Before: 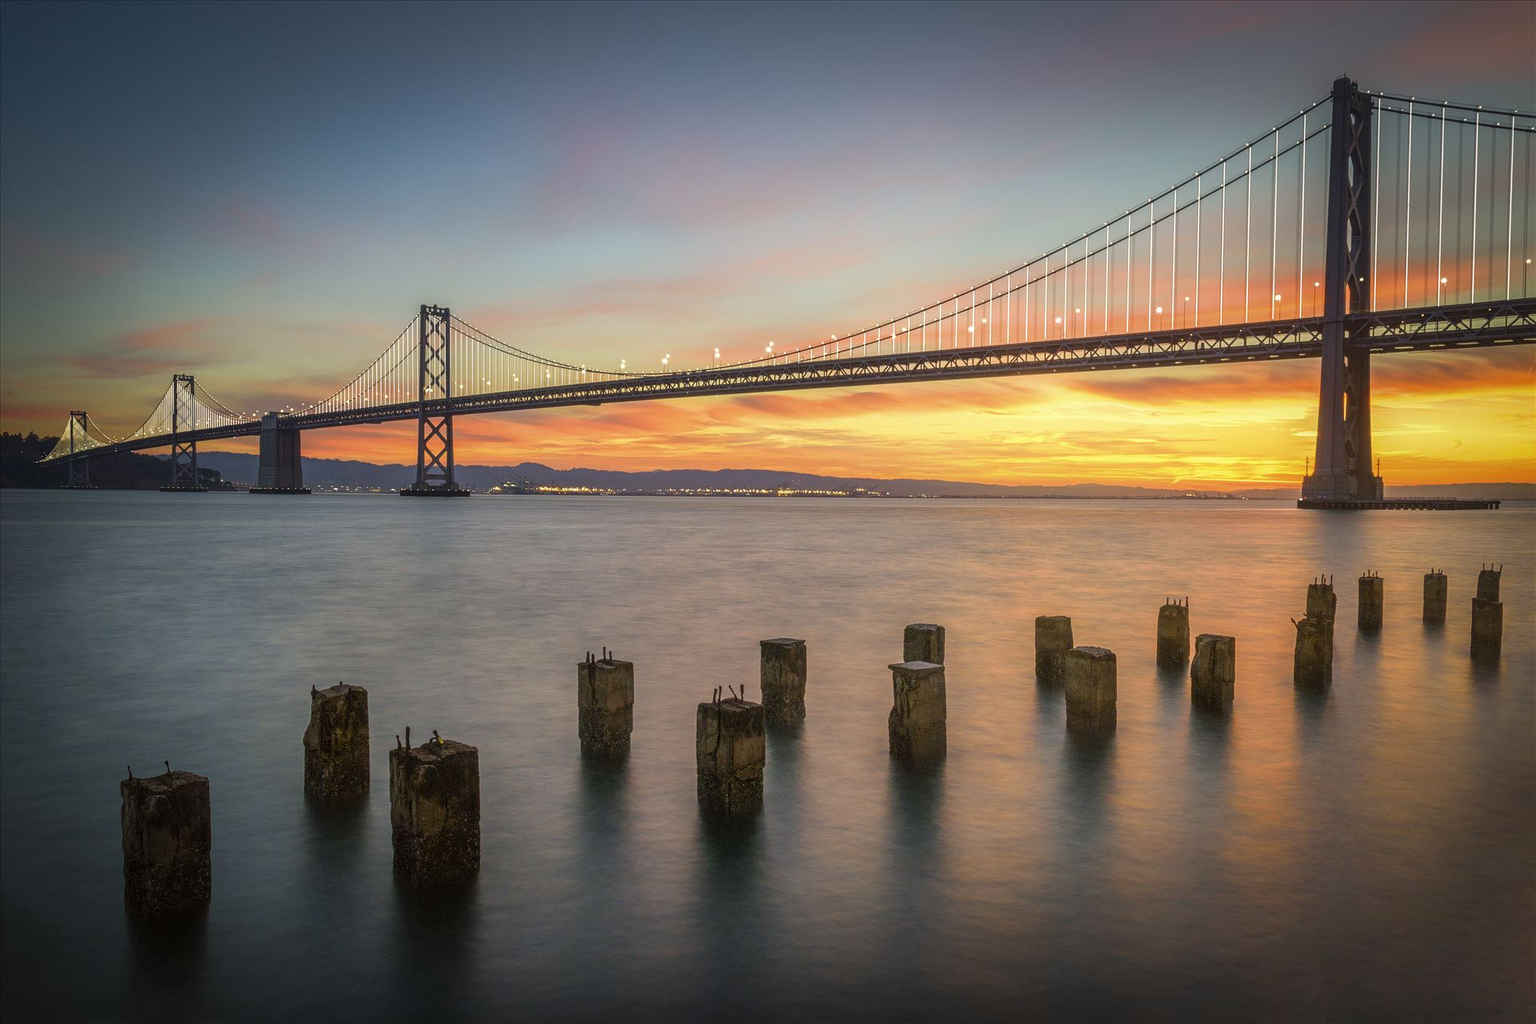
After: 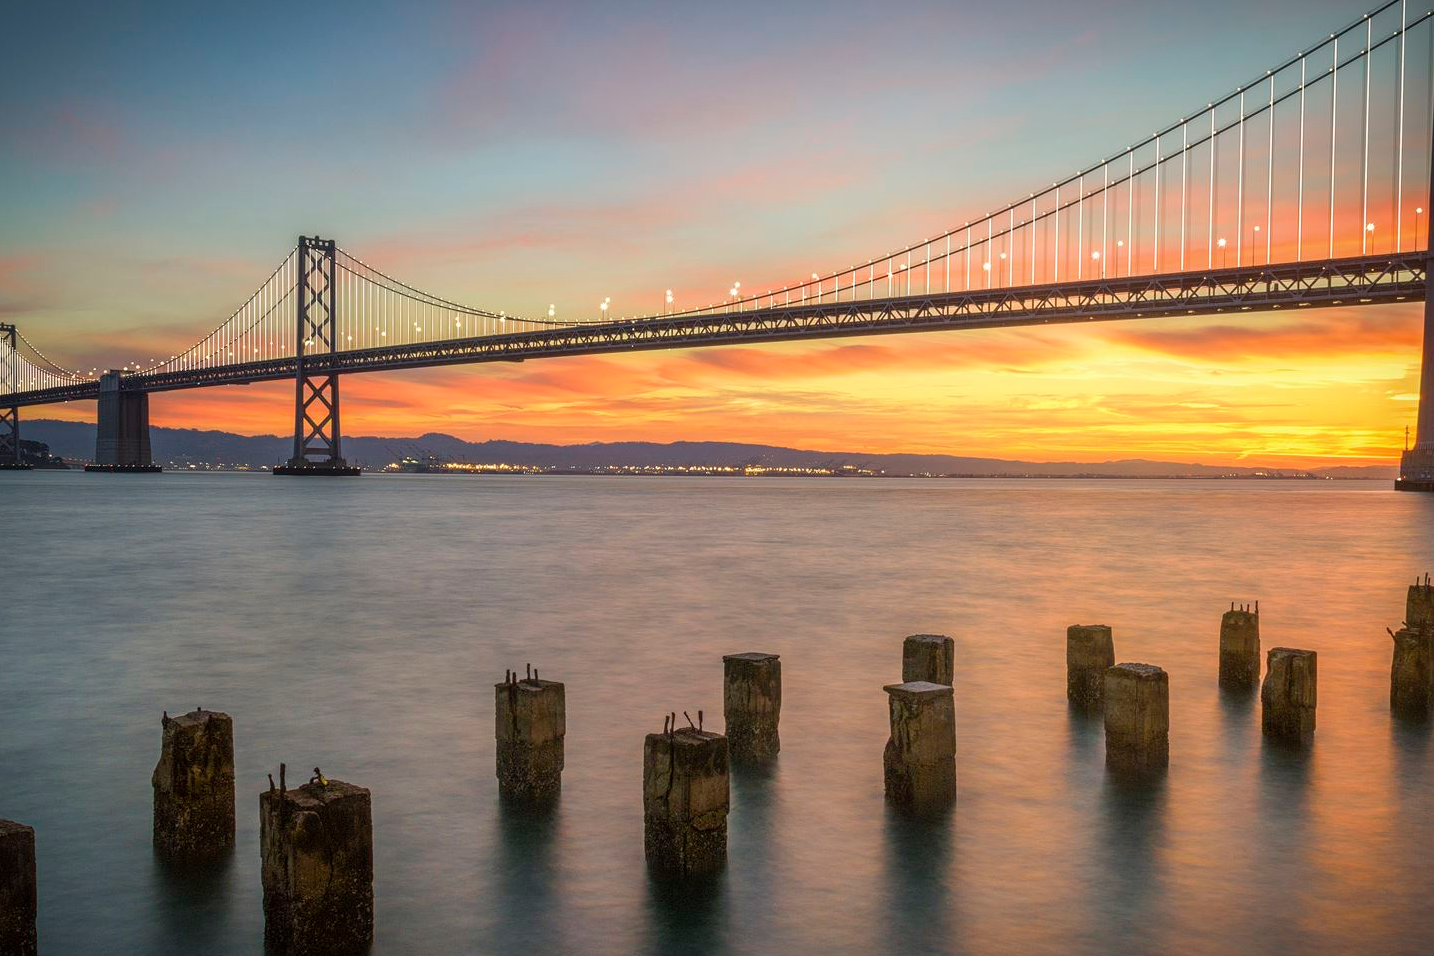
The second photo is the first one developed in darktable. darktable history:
white balance: emerald 1
crop and rotate: left 11.831%, top 11.346%, right 13.429%, bottom 13.899%
